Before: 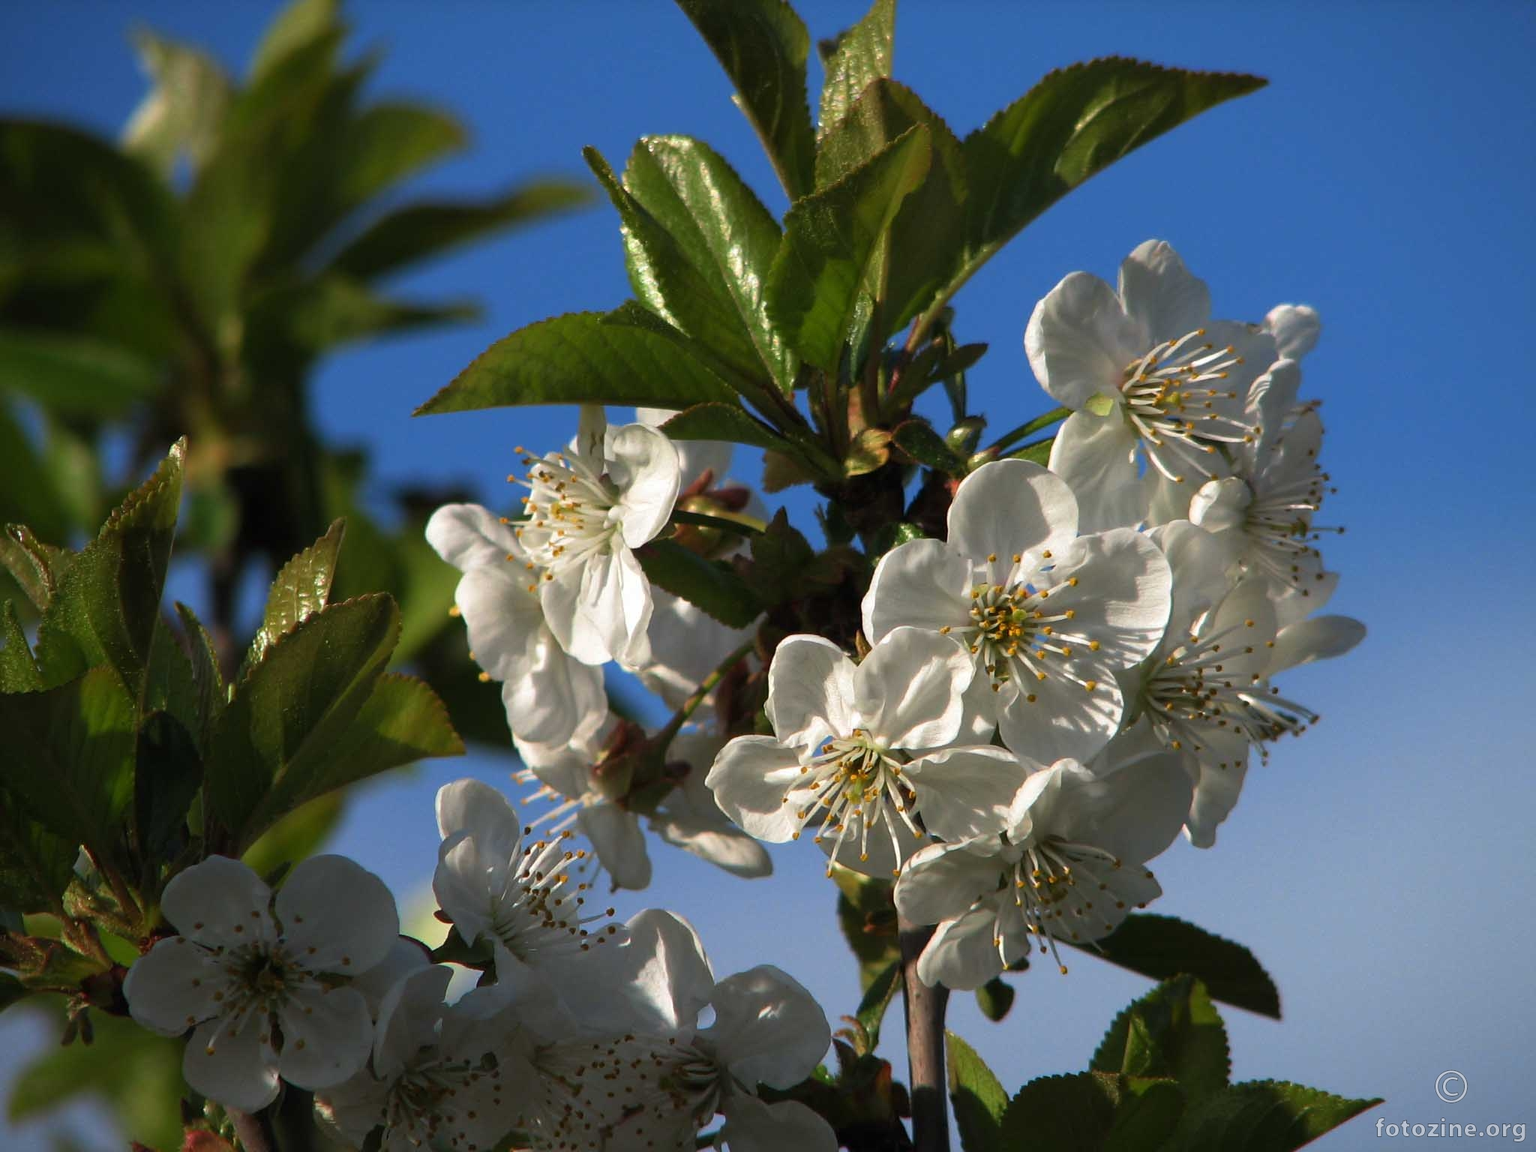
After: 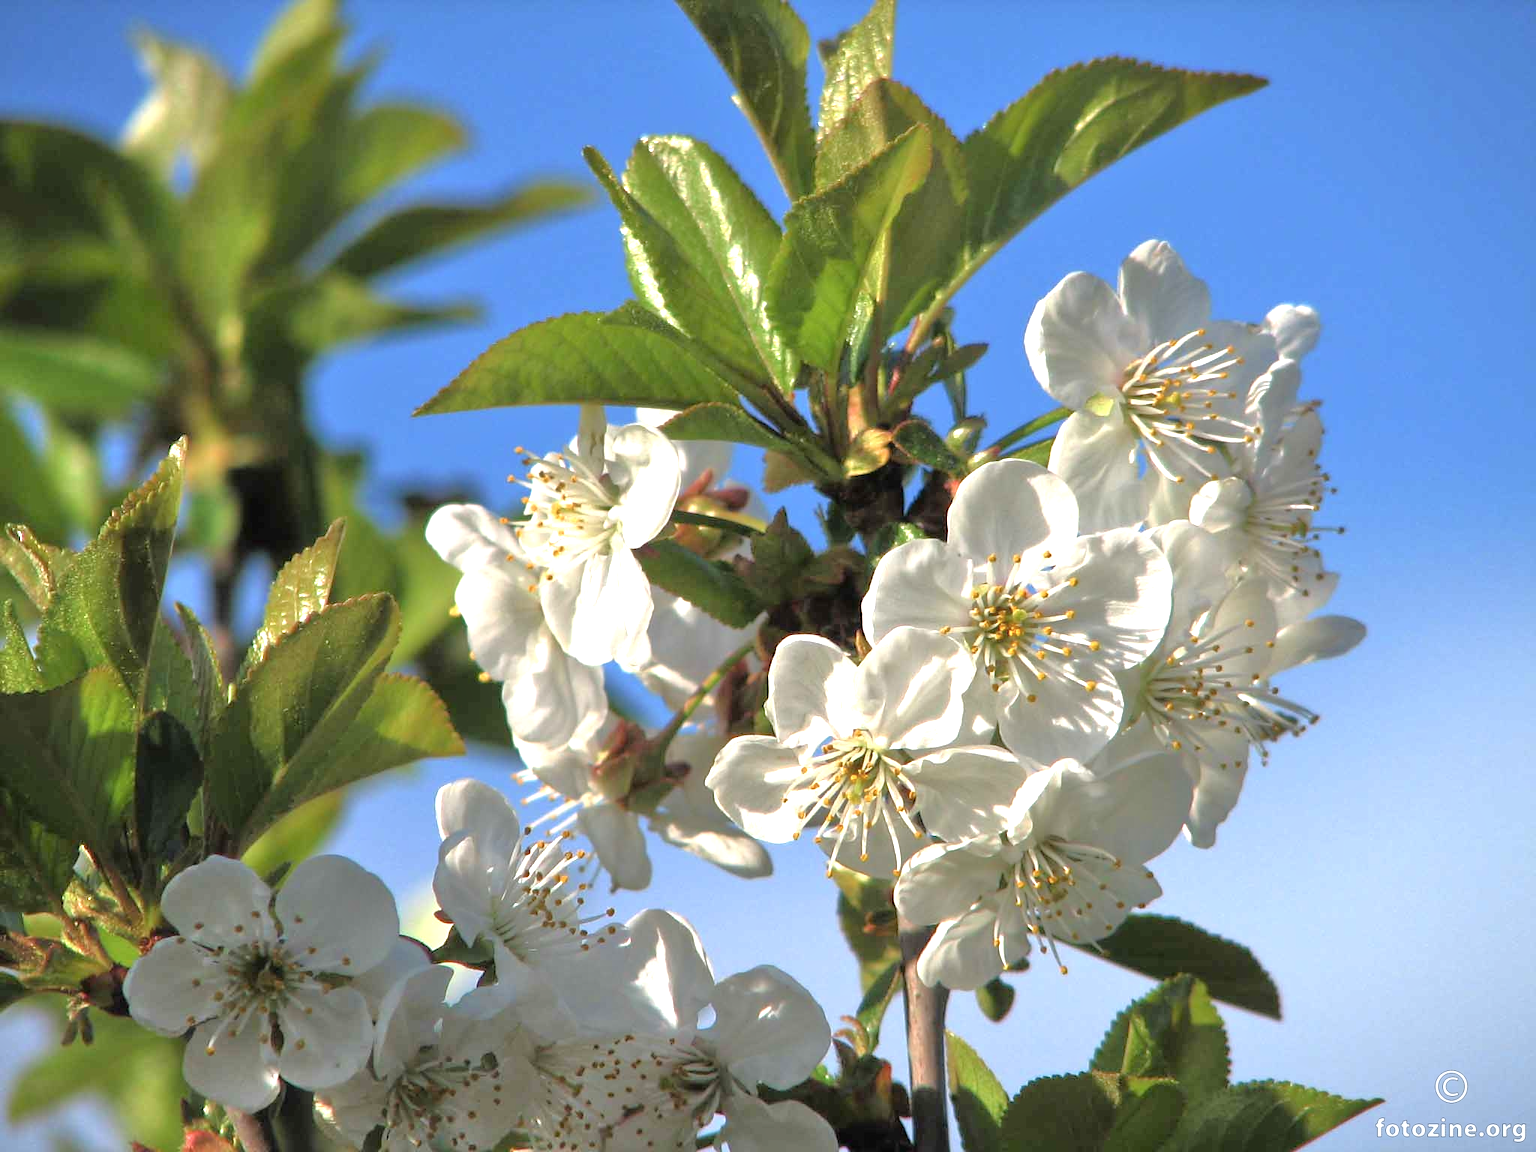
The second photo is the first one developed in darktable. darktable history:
exposure: black level correction 0, exposure 1.1 EV, compensate exposure bias true, compensate highlight preservation false
tone equalizer: -7 EV 0.15 EV, -6 EV 0.6 EV, -5 EV 1.15 EV, -4 EV 1.33 EV, -3 EV 1.15 EV, -2 EV 0.6 EV, -1 EV 0.15 EV, mask exposure compensation -0.5 EV
contrast brightness saturation: saturation -0.1
